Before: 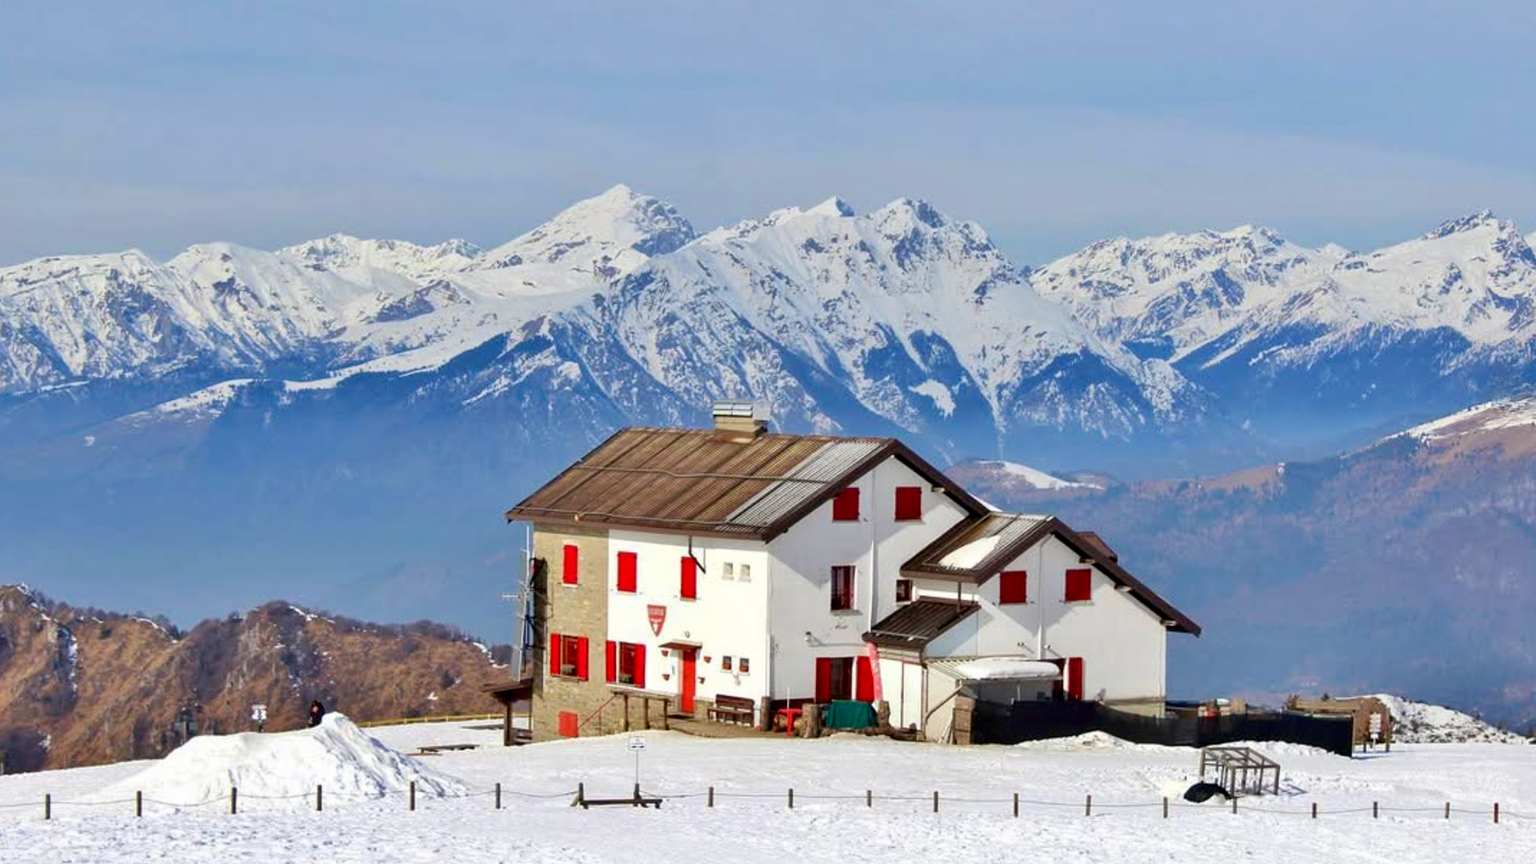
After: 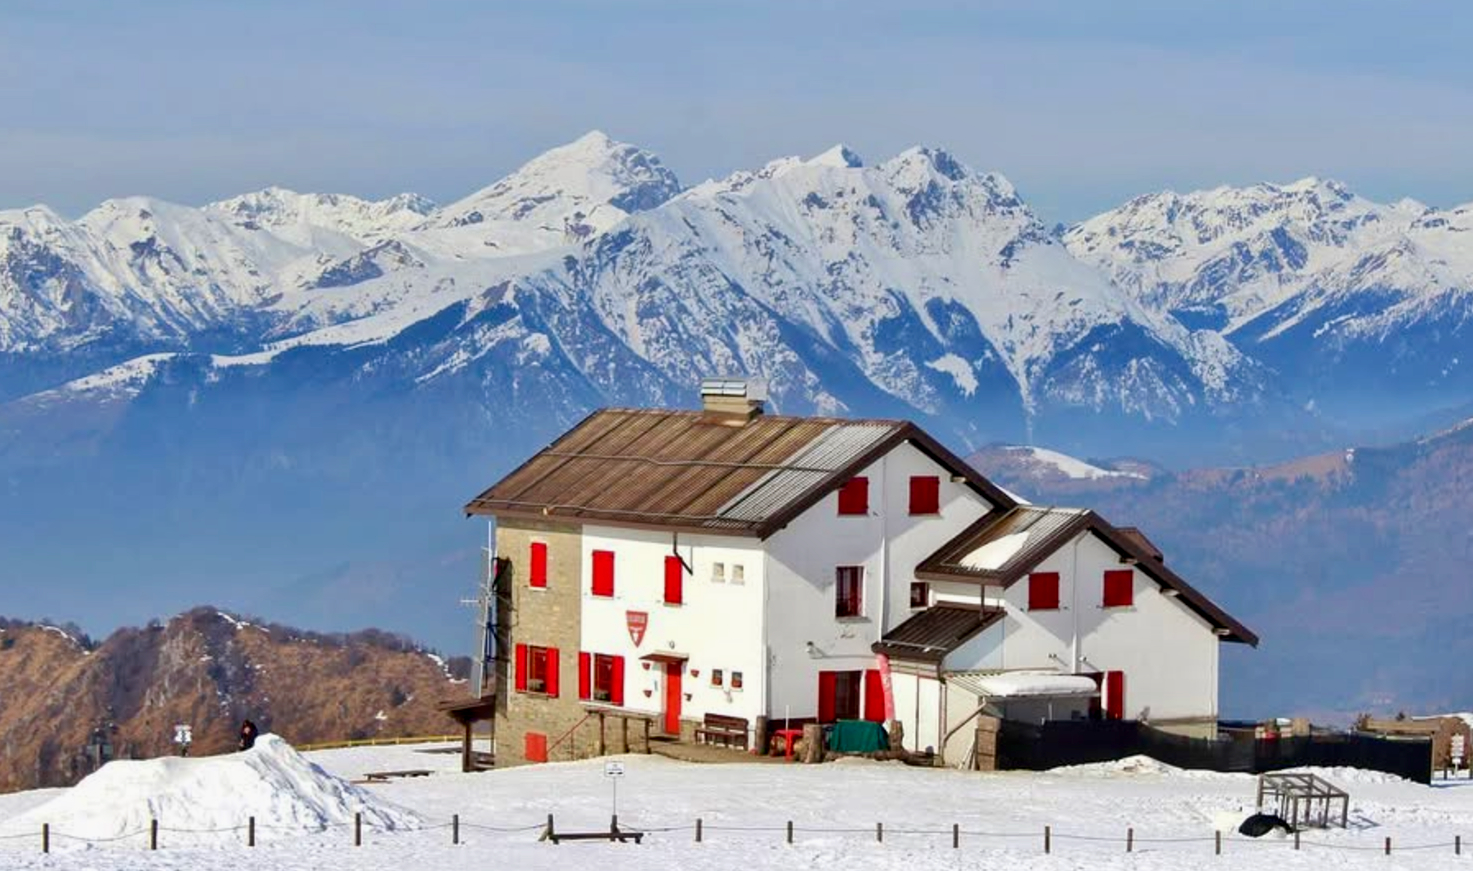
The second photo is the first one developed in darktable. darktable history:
exposure: exposure -0.064 EV, compensate highlight preservation false
crop: left 6.446%, top 8.188%, right 9.538%, bottom 3.548%
